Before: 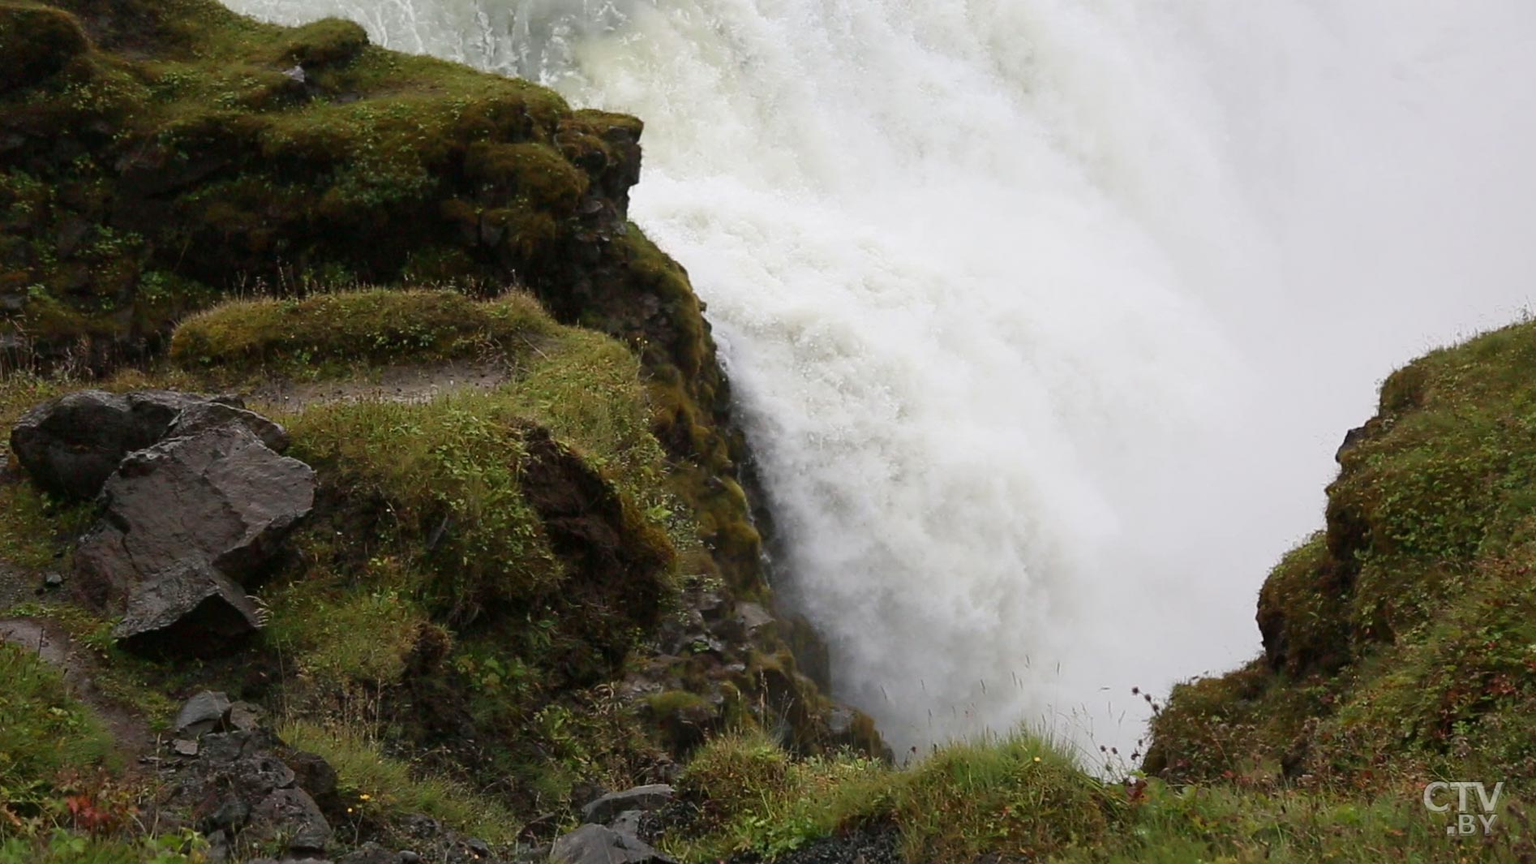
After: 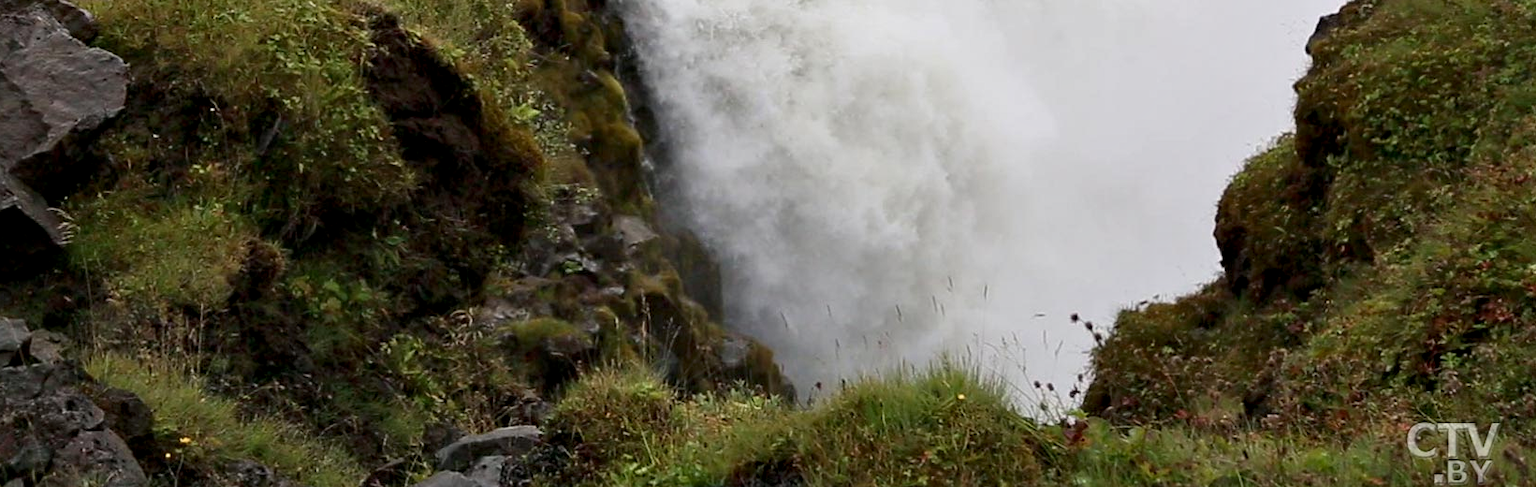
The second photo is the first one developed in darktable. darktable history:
contrast equalizer: octaves 7, y [[0.6 ×6], [0.55 ×6], [0 ×6], [0 ×6], [0 ×6]], mix 0.53
exposure: black level correction 0.002, exposure -0.1 EV, compensate highlight preservation false
crop and rotate: left 13.306%, top 48.129%, bottom 2.928%
